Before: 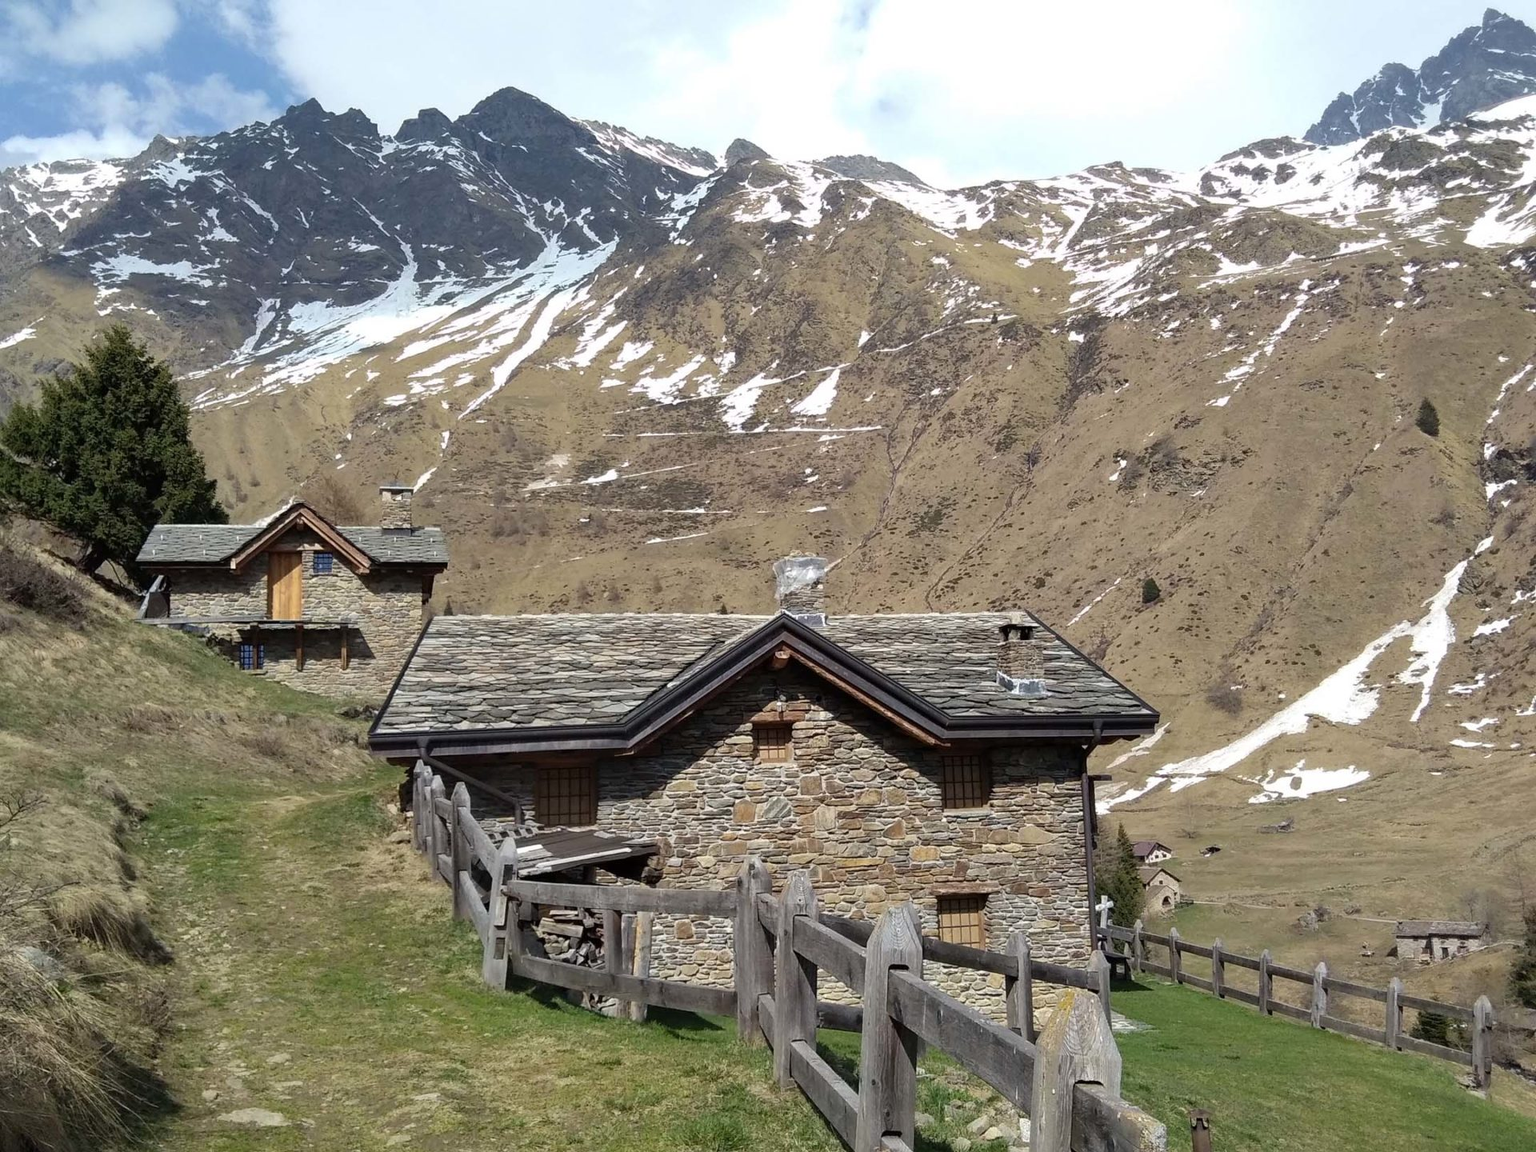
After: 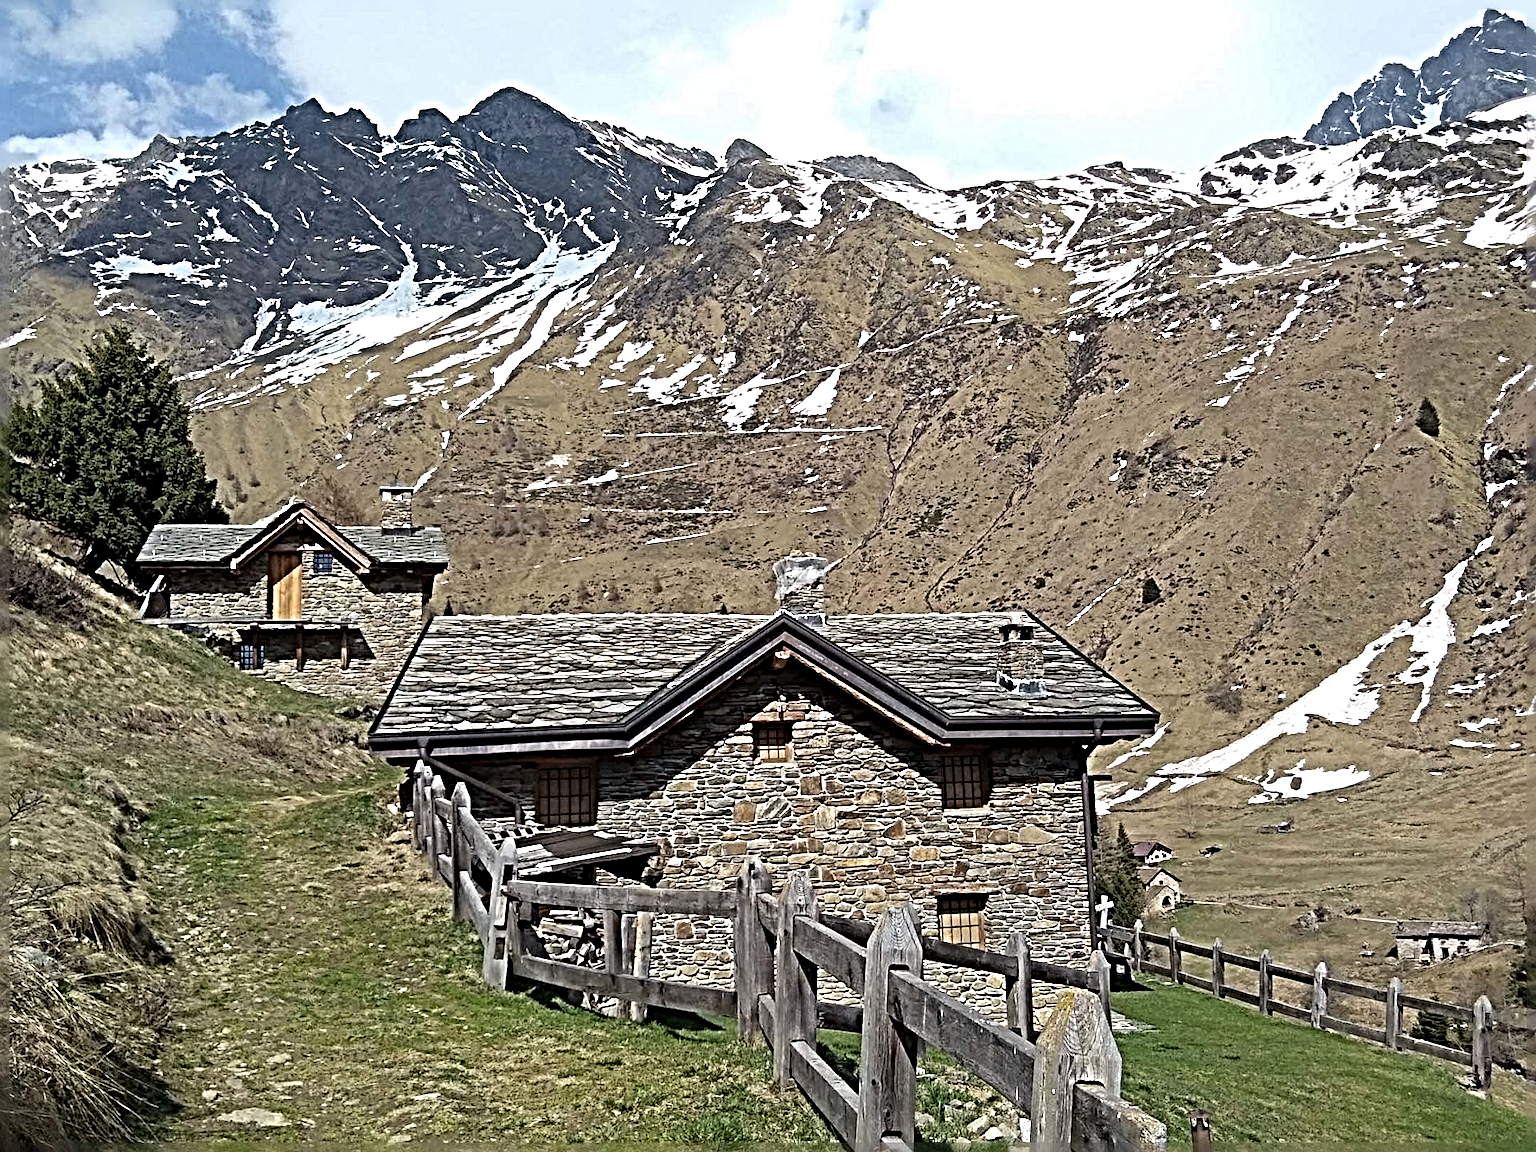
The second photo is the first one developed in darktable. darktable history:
grain: coarseness 0.81 ISO, strength 1.34%, mid-tones bias 0%
sharpen: radius 6.3, amount 1.8, threshold 0
